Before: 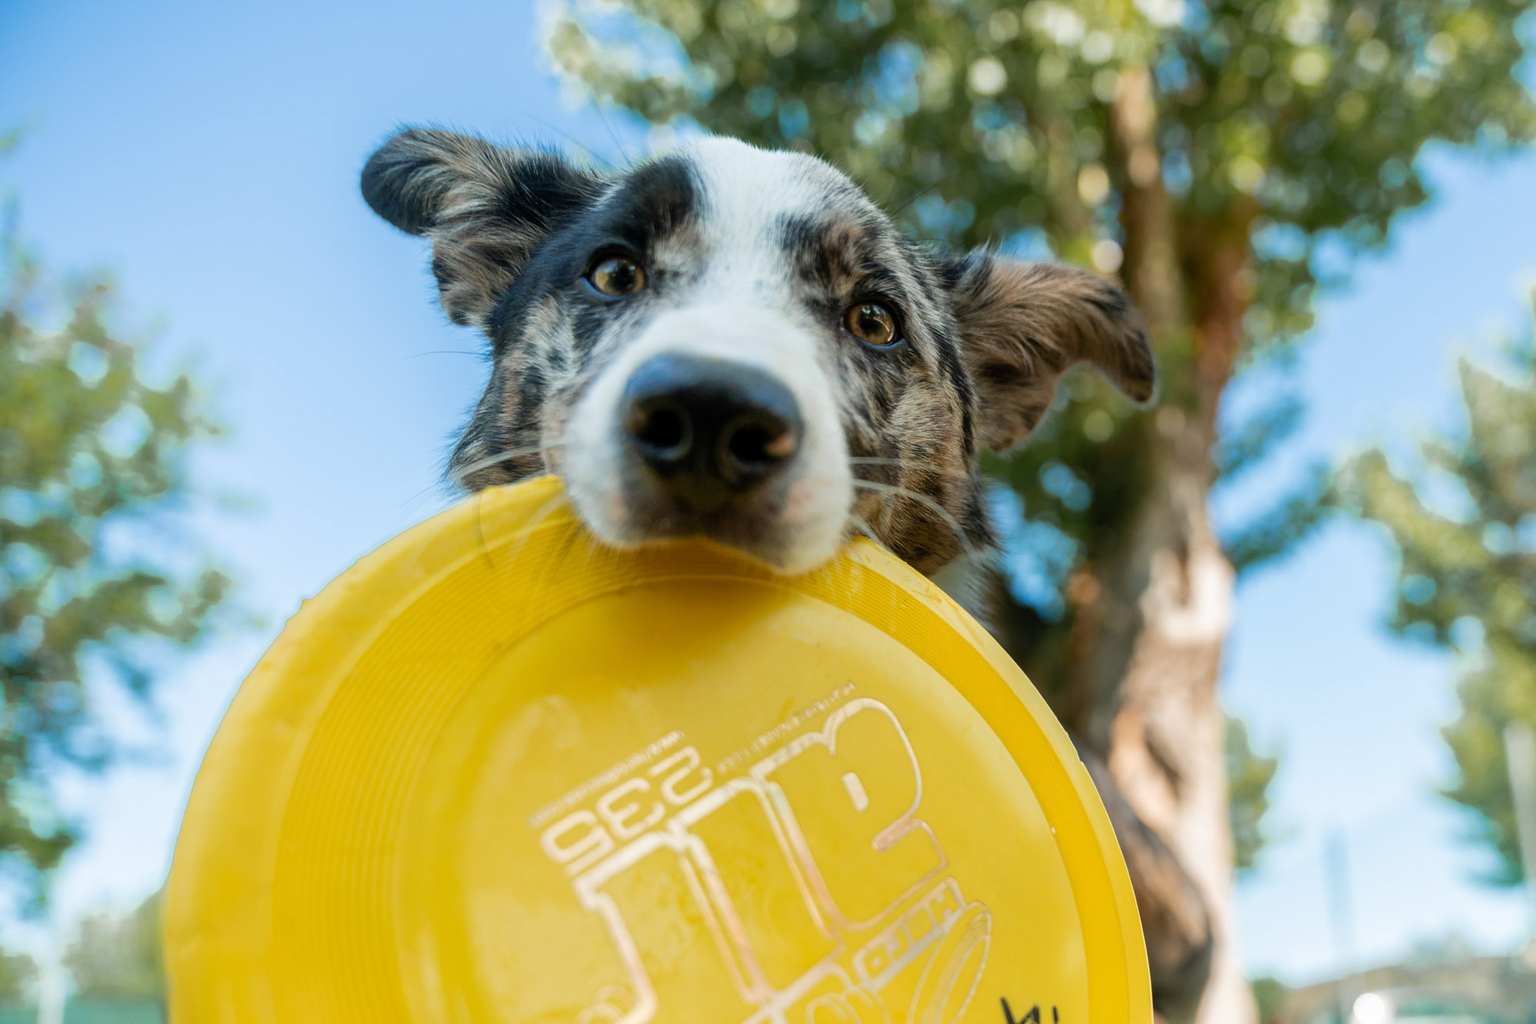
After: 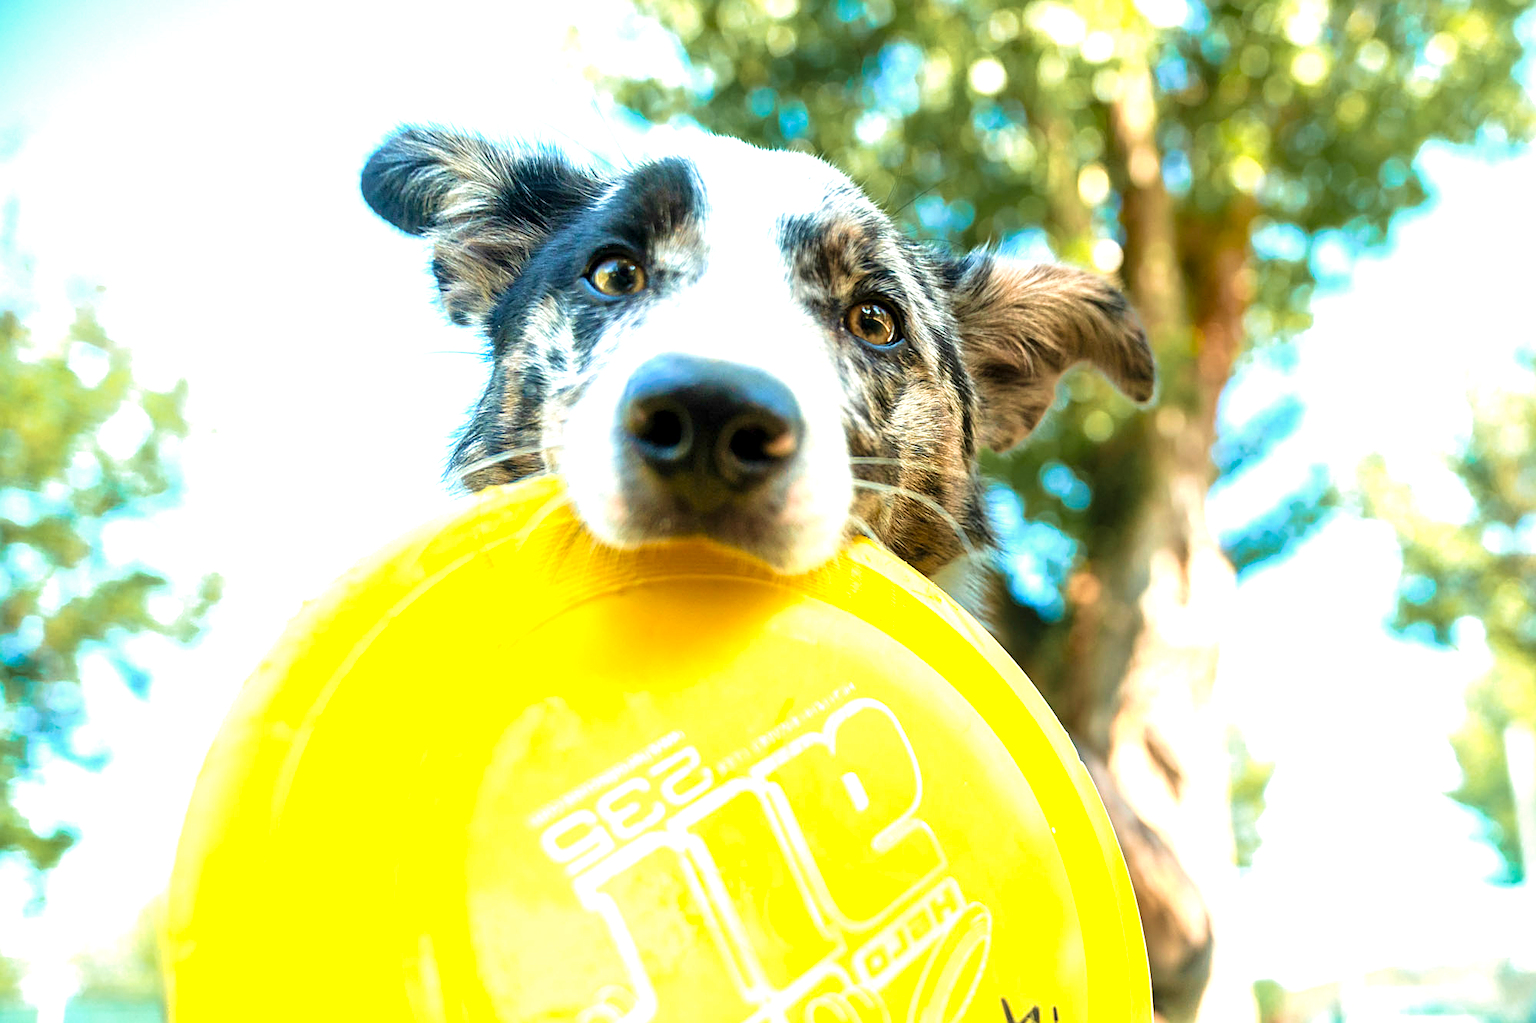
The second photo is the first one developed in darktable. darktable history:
velvia: strength 45%
color zones: curves: ch0 [(0.25, 0.5) (0.428, 0.473) (0.75, 0.5)]; ch1 [(0.243, 0.479) (0.398, 0.452) (0.75, 0.5)]
exposure: black level correction 0, exposure 1.45 EV, compensate exposure bias true, compensate highlight preservation false
sharpen: on, module defaults
color balance: output saturation 110%
contrast equalizer: y [[0.518, 0.517, 0.501, 0.5, 0.5, 0.5], [0.5 ×6], [0.5 ×6], [0 ×6], [0 ×6]]
